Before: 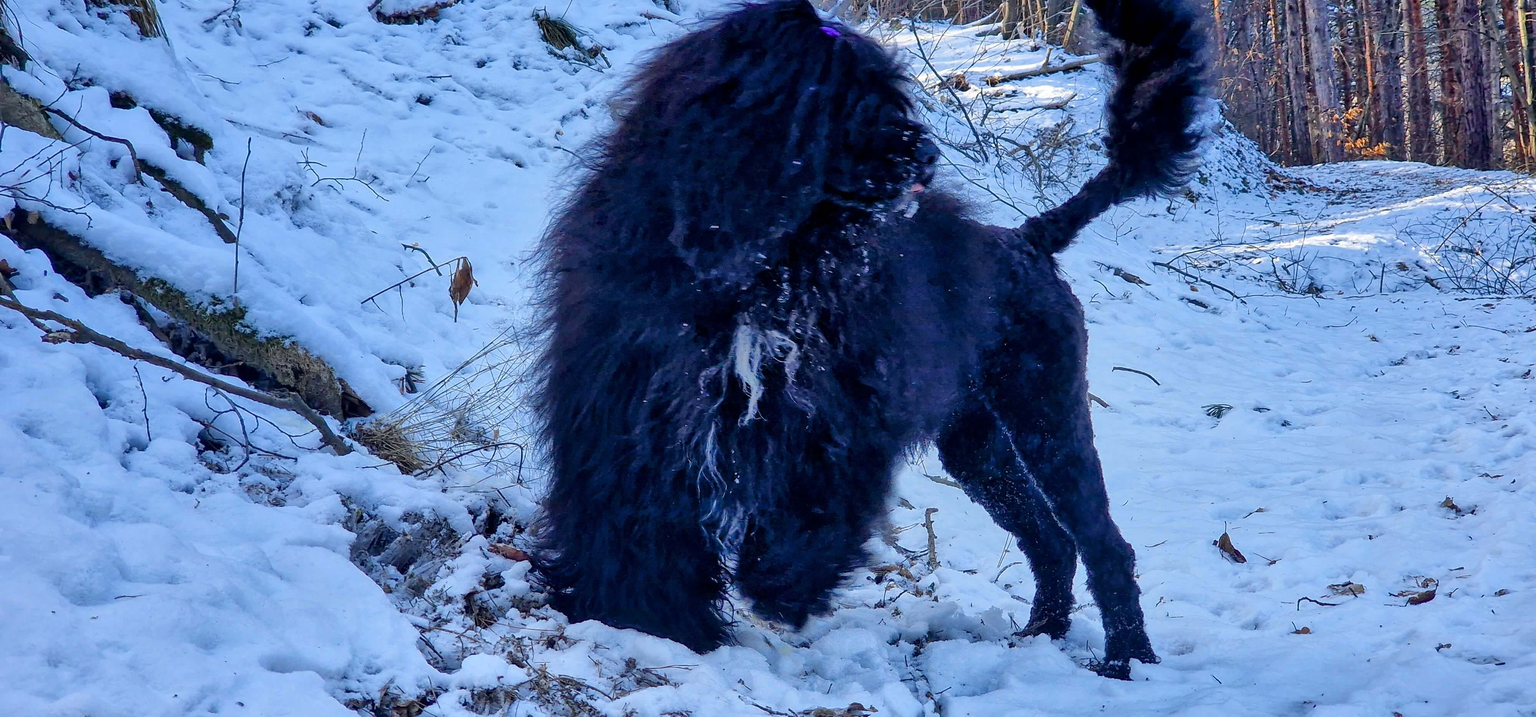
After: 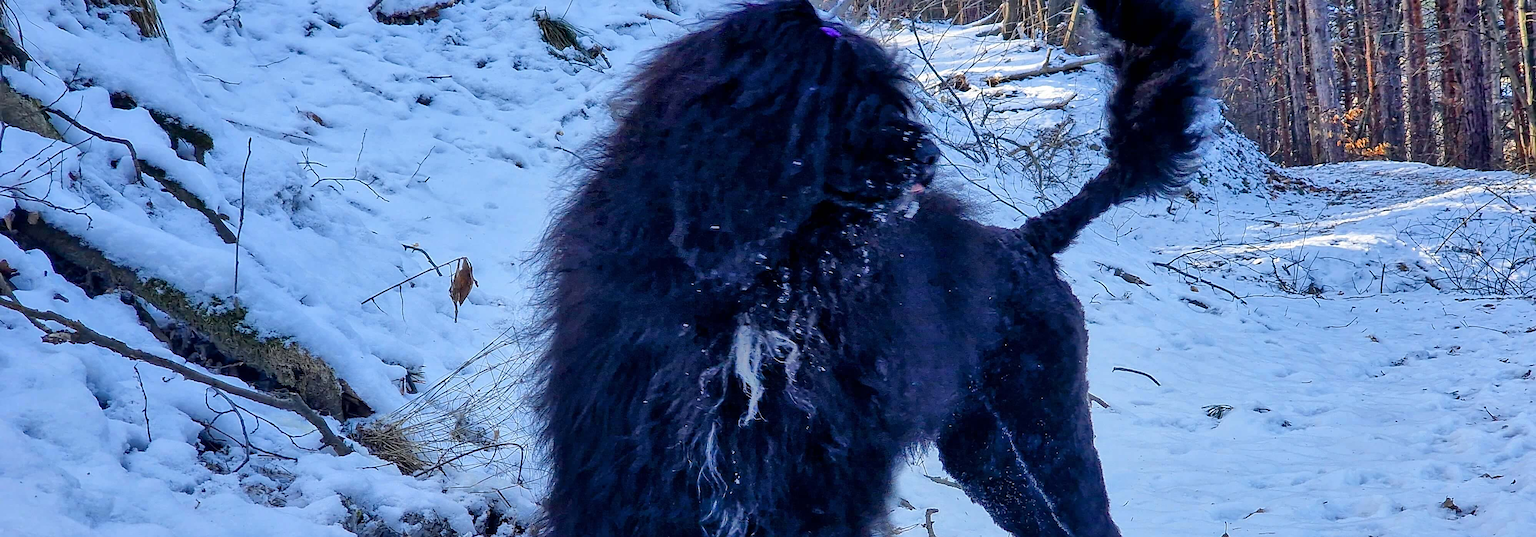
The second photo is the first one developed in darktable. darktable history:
sharpen: radius 2.529, amount 0.323
crop: bottom 24.967%
